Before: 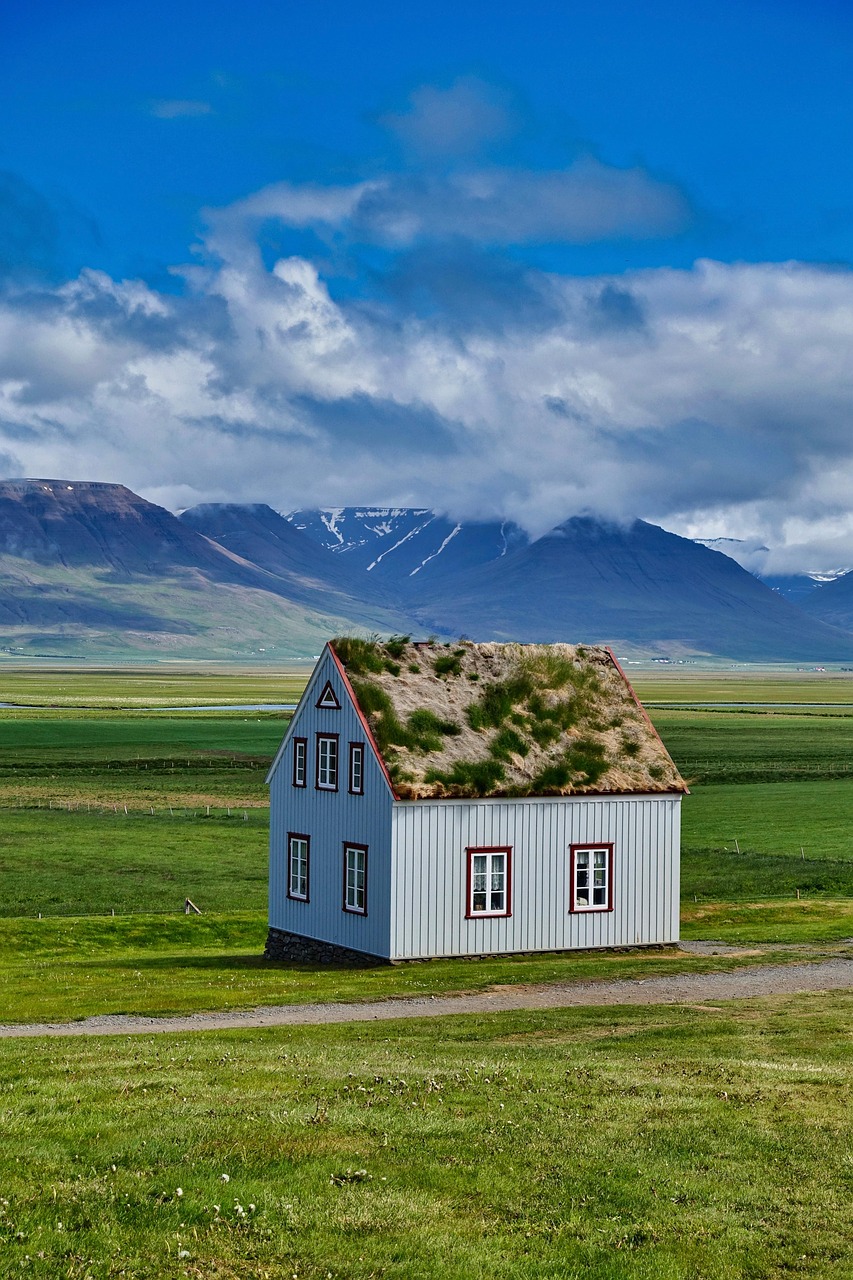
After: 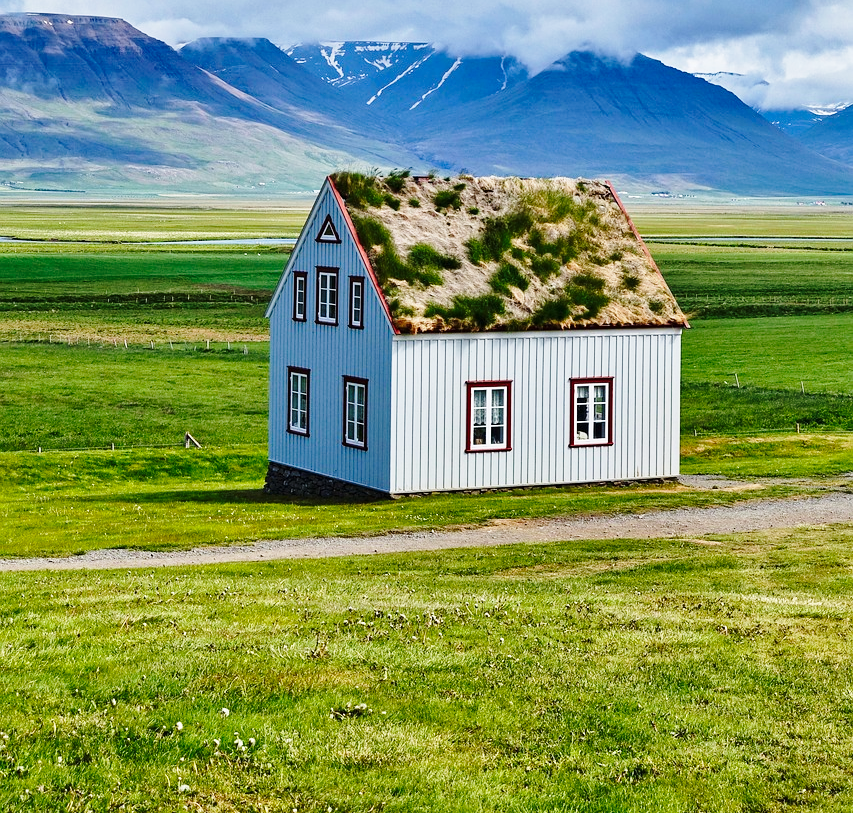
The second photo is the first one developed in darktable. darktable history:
base curve: curves: ch0 [(0, 0) (0.028, 0.03) (0.121, 0.232) (0.46, 0.748) (0.859, 0.968) (1, 1)], preserve colors none
crop and rotate: top 36.435%
